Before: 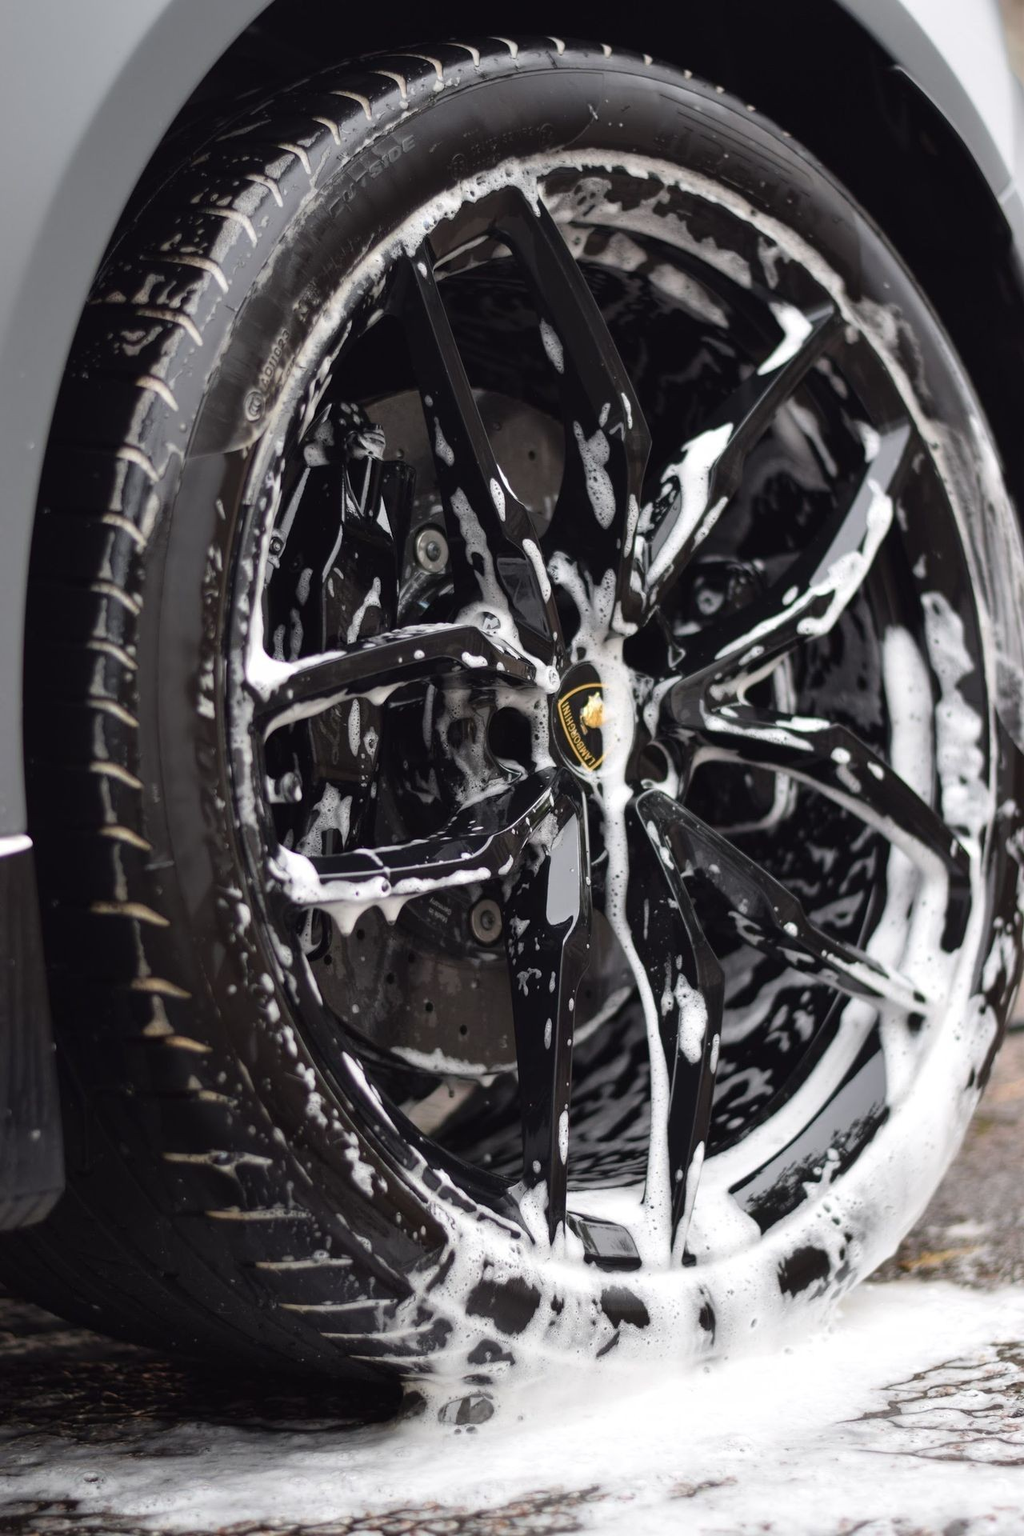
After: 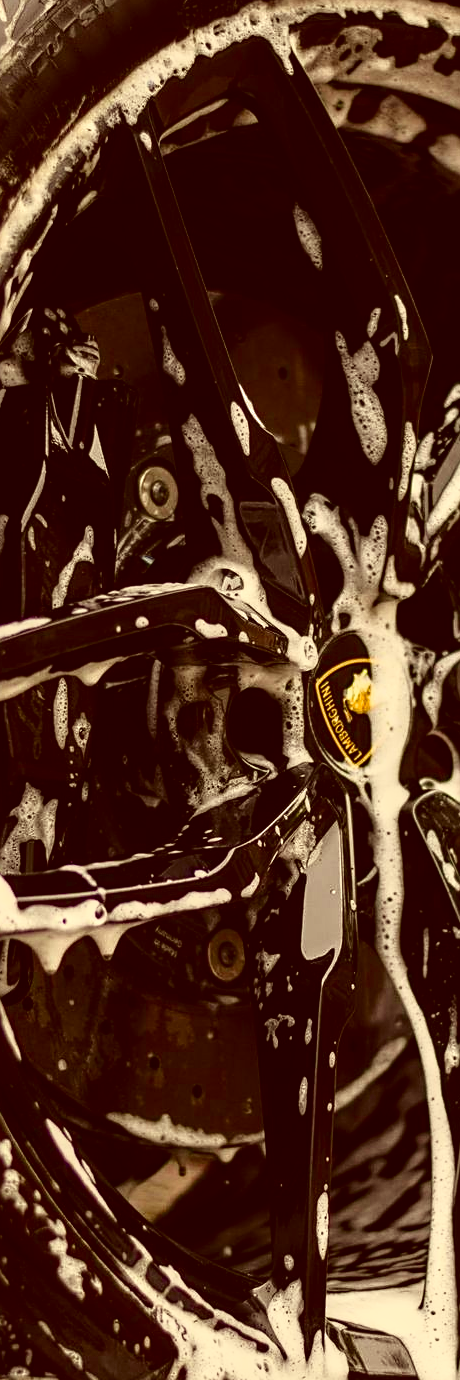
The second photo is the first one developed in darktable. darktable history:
shadows and highlights: shadows -61.9, white point adjustment -5.21, highlights 61.13
crop and rotate: left 29.92%, top 10.236%, right 34.101%, bottom 17.865%
sharpen: on, module defaults
color balance rgb: perceptual saturation grading › global saturation 20%, perceptual saturation grading › highlights -25.886%, perceptual saturation grading › shadows 25.613%, saturation formula JzAzBz (2021)
color correction: highlights a* 1.2, highlights b* 24.58, shadows a* 15.49, shadows b* 24.67
local contrast: highlights 38%, shadows 63%, detail 136%, midtone range 0.507
contrast brightness saturation: brightness -0.021, saturation 0.358
